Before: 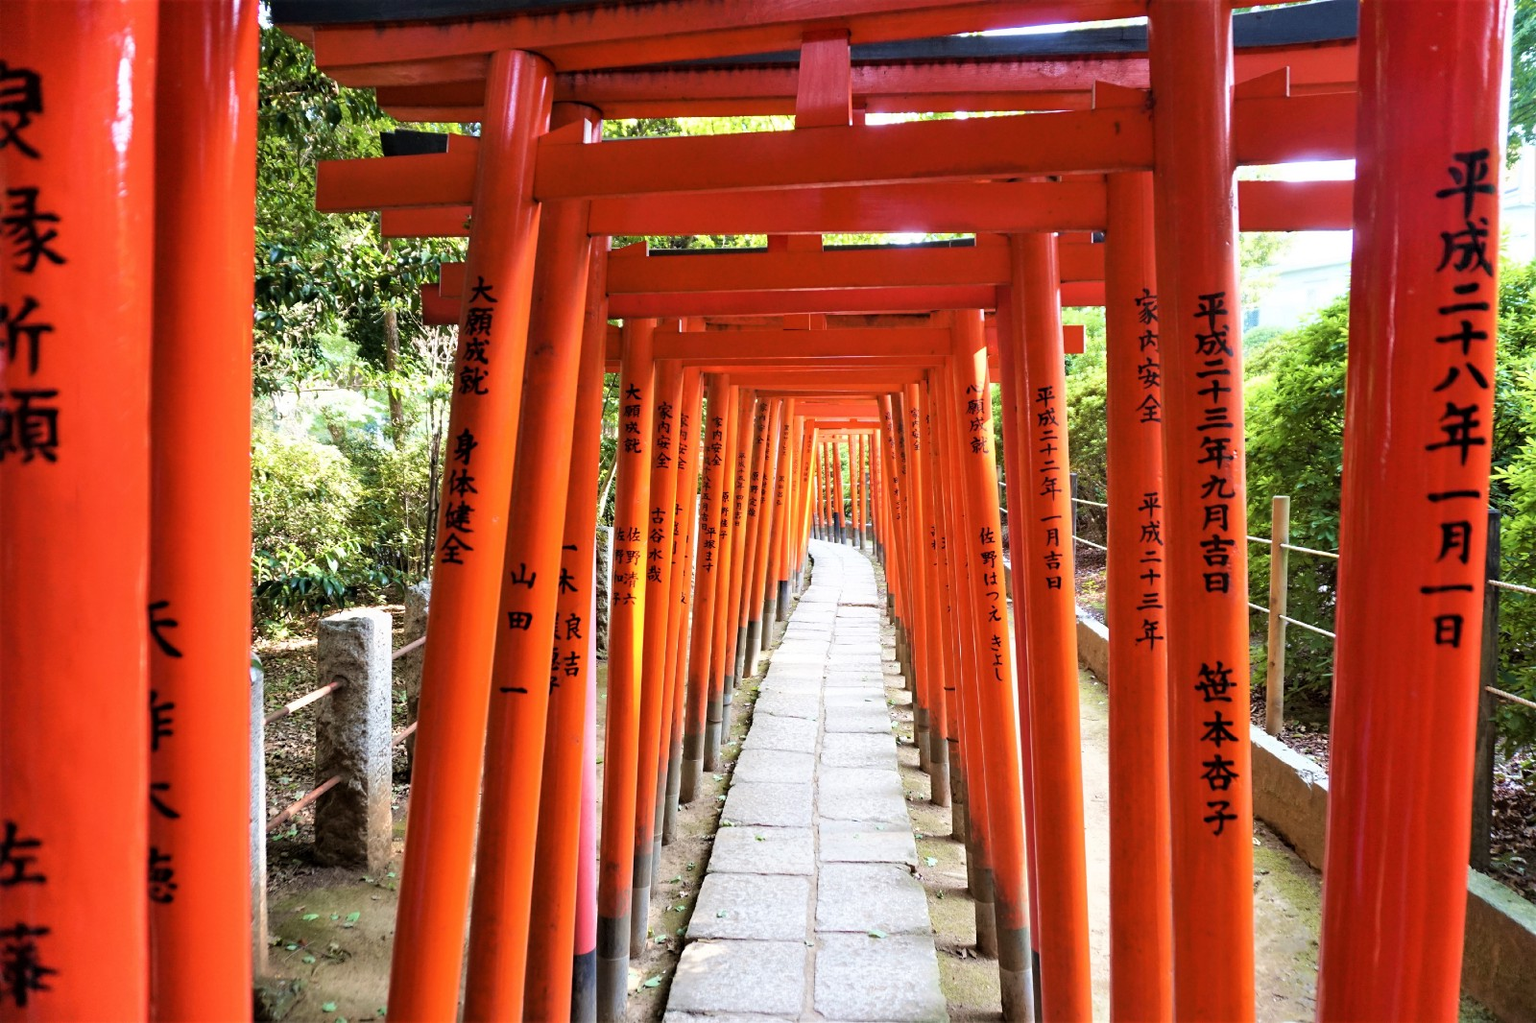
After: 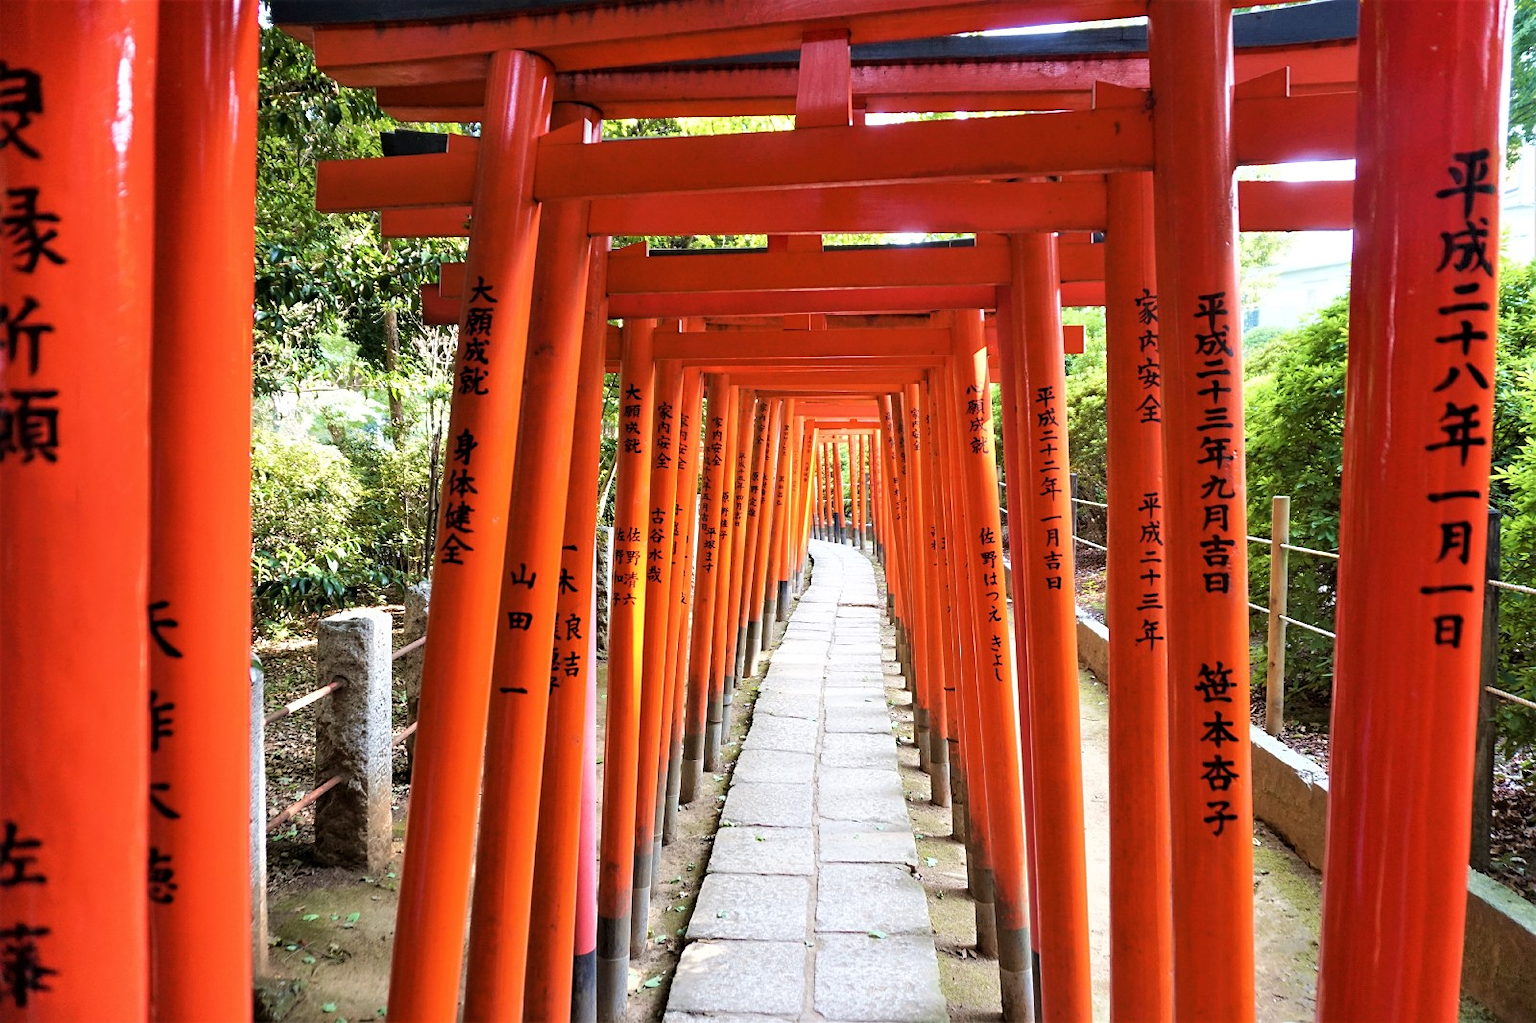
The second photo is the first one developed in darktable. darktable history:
sharpen: radius 1.264, amount 0.307, threshold 0.008
tone equalizer: edges refinement/feathering 500, mask exposure compensation -1.57 EV, preserve details no
